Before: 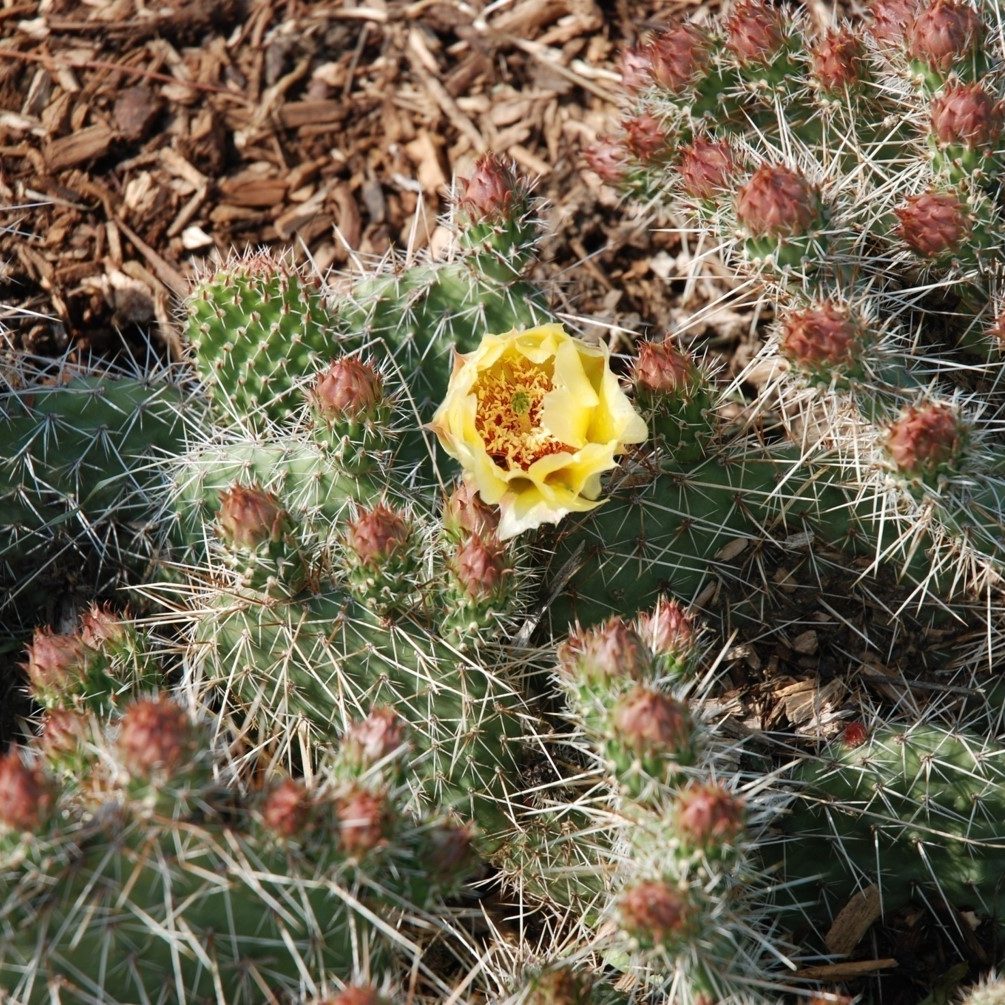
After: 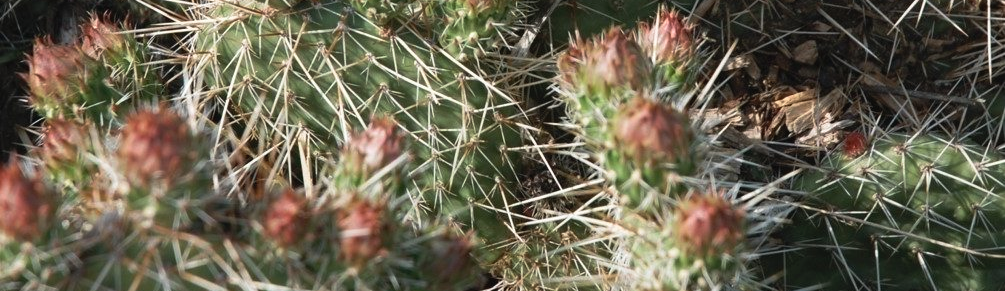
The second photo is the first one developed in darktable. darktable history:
tone curve: curves: ch0 [(0, 0.024) (0.119, 0.146) (0.474, 0.464) (0.718, 0.721) (0.817, 0.839) (1, 0.998)]; ch1 [(0, 0) (0.377, 0.416) (0.439, 0.451) (0.477, 0.477) (0.501, 0.503) (0.538, 0.544) (0.58, 0.602) (0.664, 0.676) (0.783, 0.804) (1, 1)]; ch2 [(0, 0) (0.38, 0.405) (0.463, 0.456) (0.498, 0.497) (0.524, 0.535) (0.578, 0.576) (0.648, 0.665) (1, 1)], preserve colors none
crop and rotate: top 58.799%, bottom 12.243%
